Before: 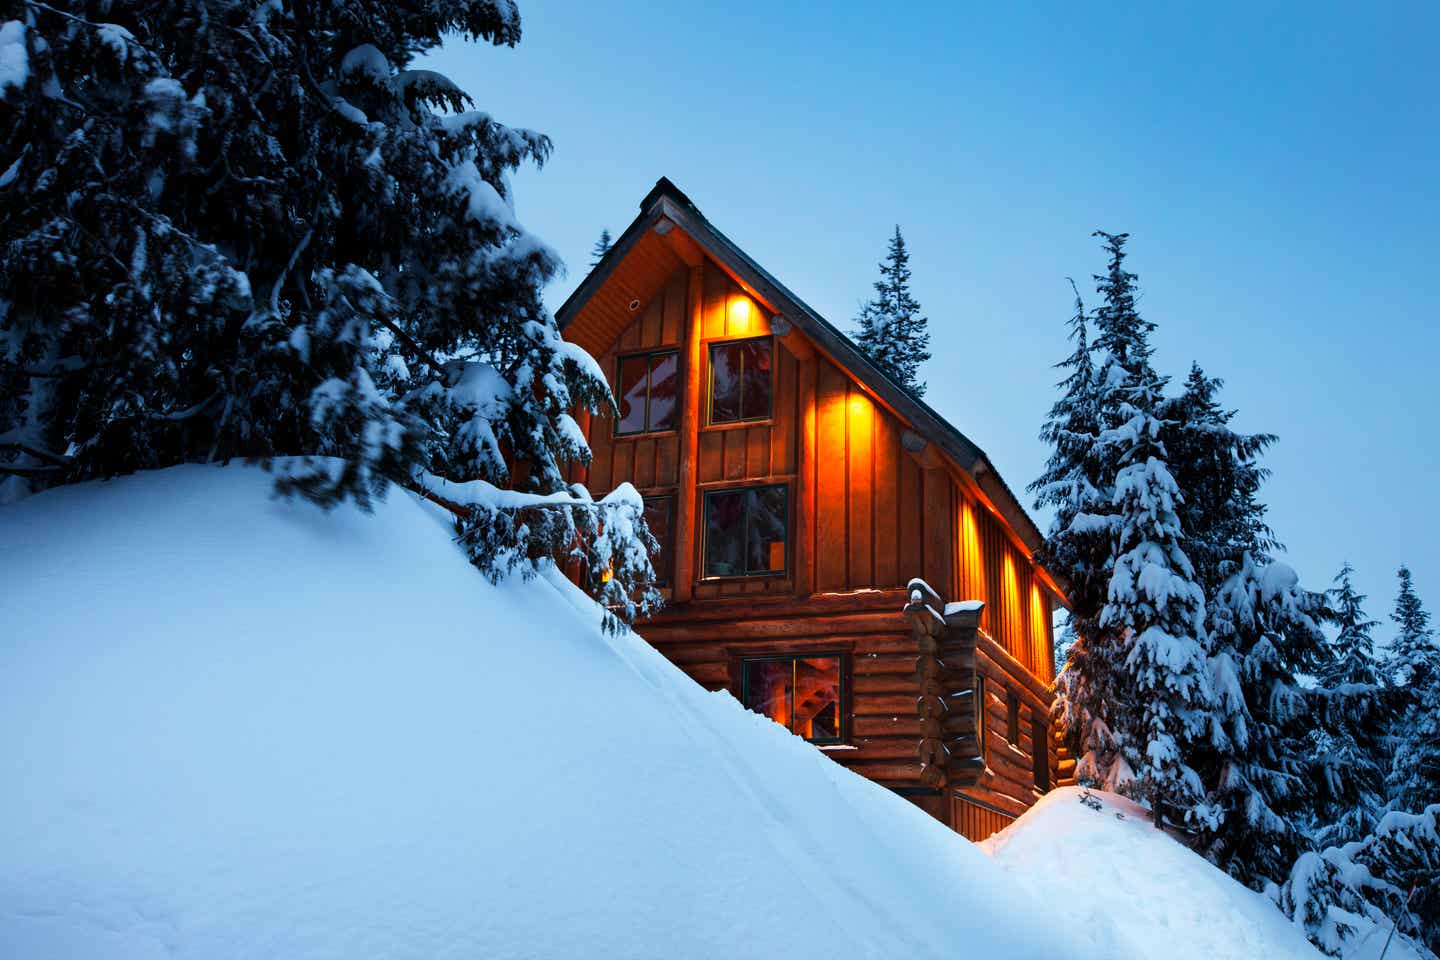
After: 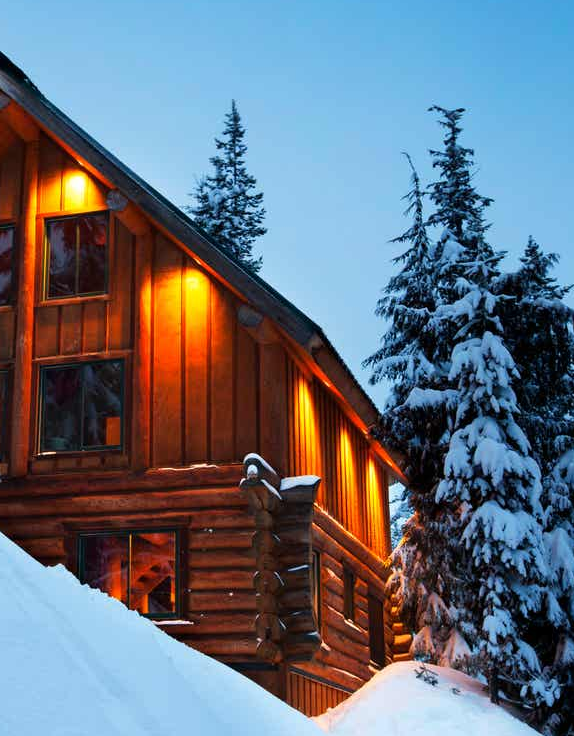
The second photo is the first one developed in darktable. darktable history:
crop: left 46.176%, top 13.102%, right 13.95%, bottom 10.158%
